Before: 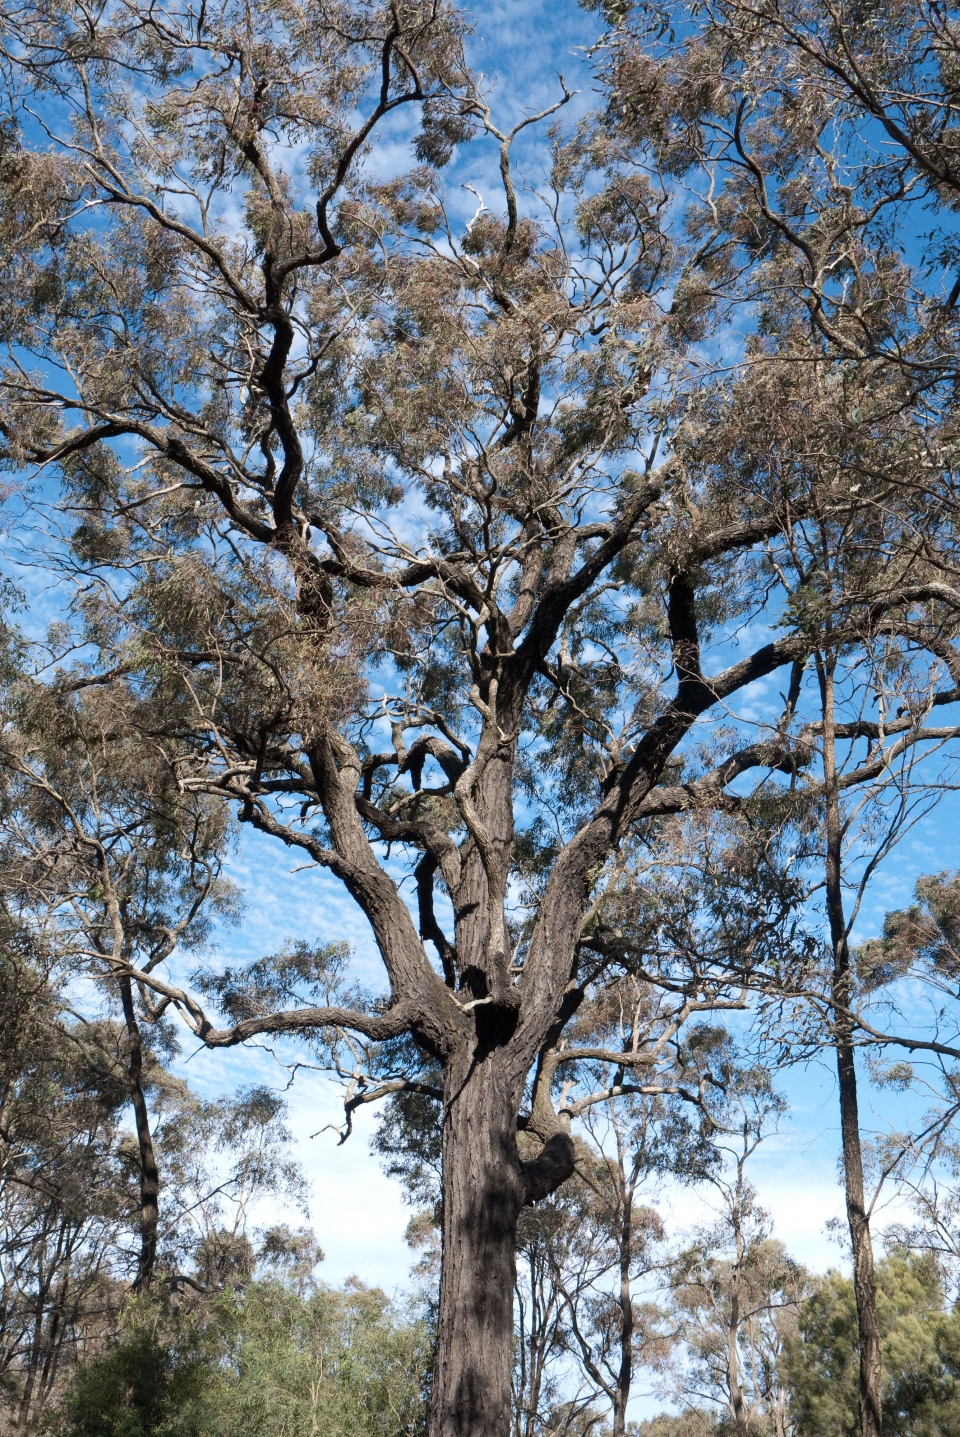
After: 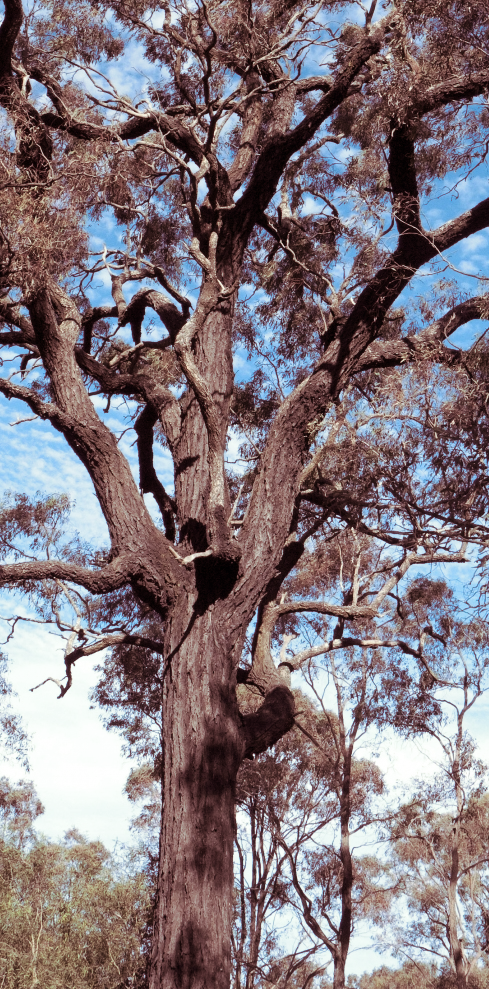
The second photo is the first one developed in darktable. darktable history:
crop and rotate: left 29.237%, top 31.152%, right 19.807%
split-toning: on, module defaults
